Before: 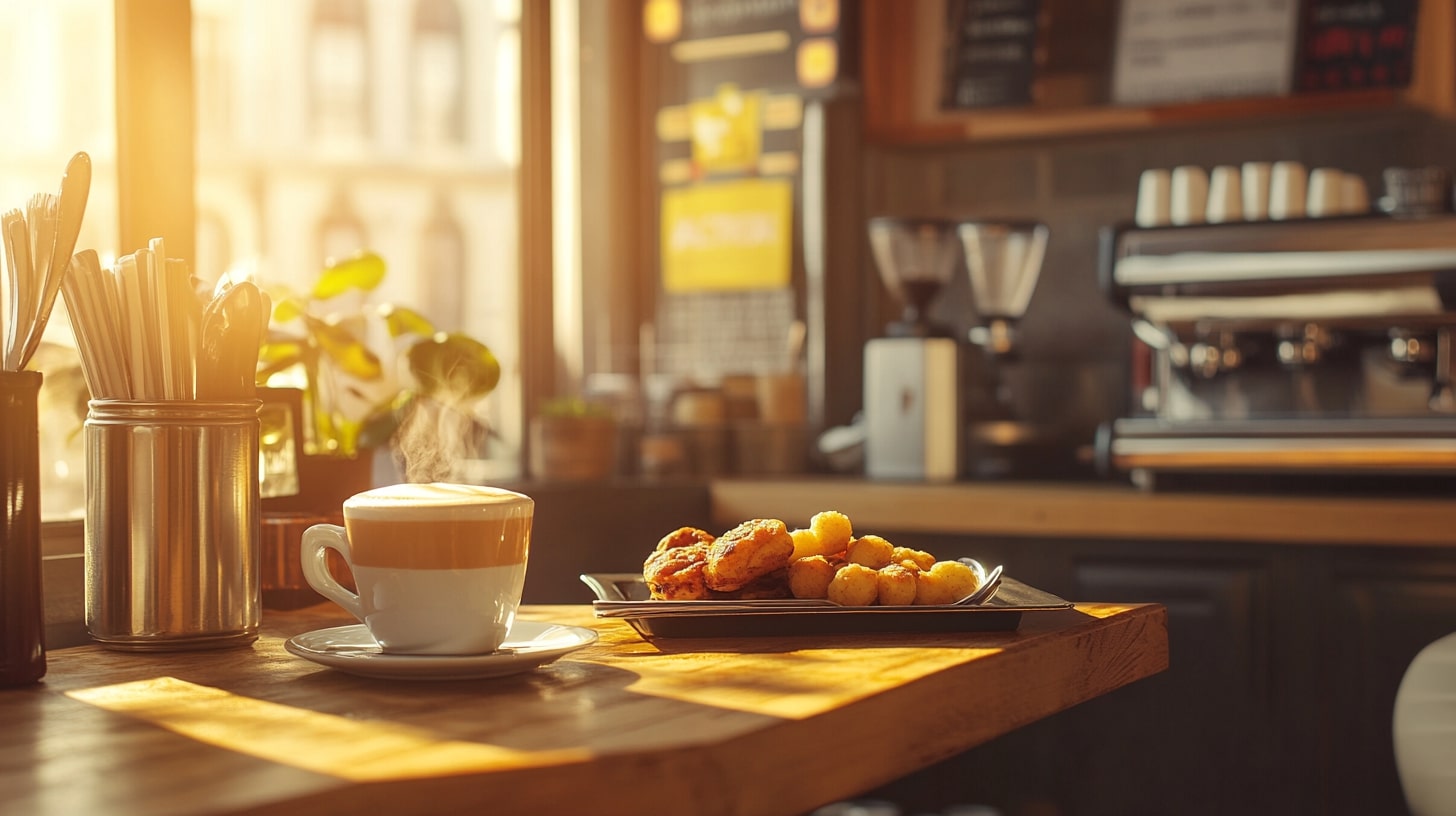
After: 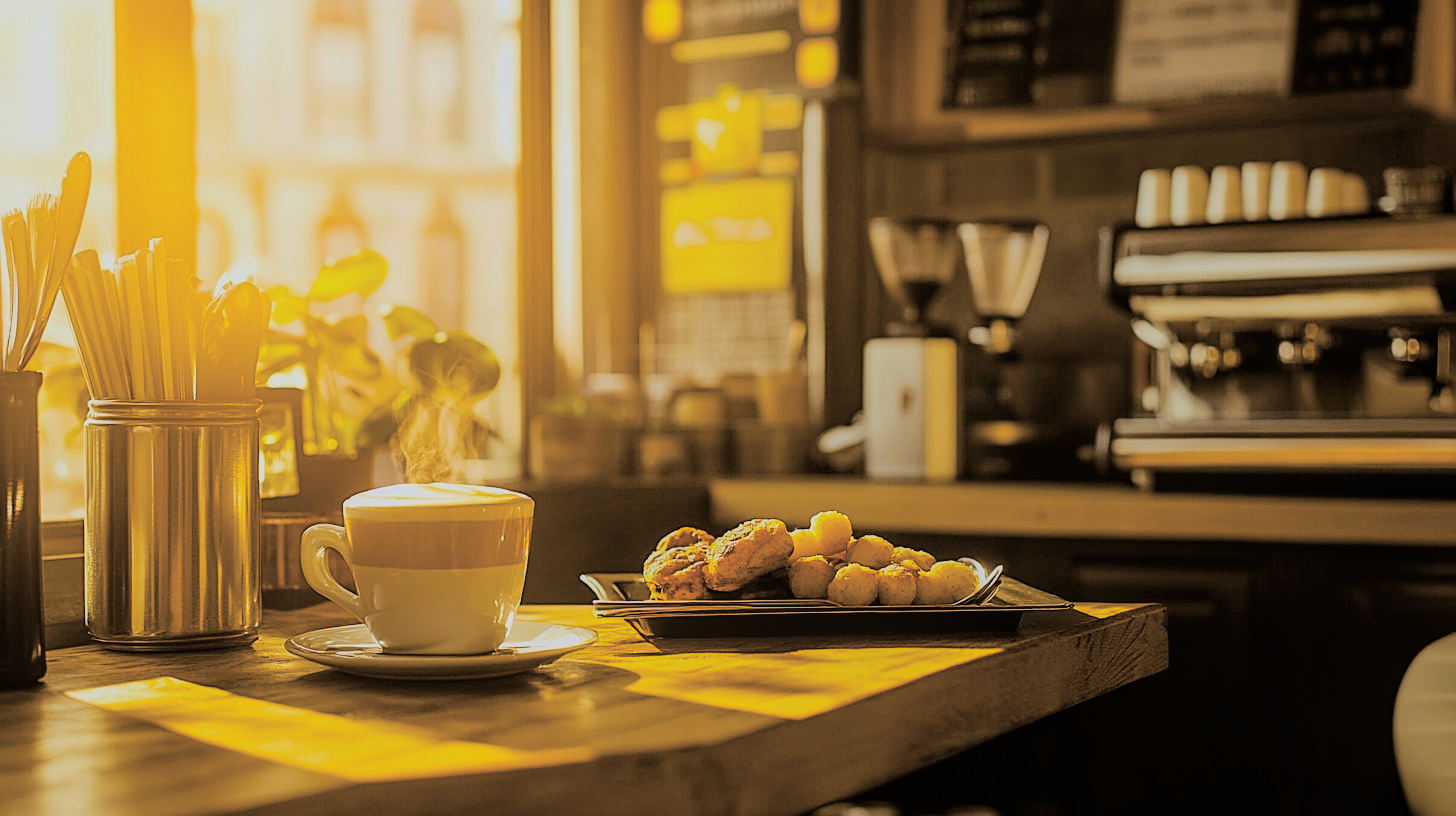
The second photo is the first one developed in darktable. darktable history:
local contrast: detail 110%
white balance: emerald 1
color balance rgb: linear chroma grading › global chroma 50%, perceptual saturation grading › global saturation 2.34%, global vibrance 6.64%, contrast 12.71%, saturation formula JzAzBz (2021)
filmic rgb: black relative exposure -3.21 EV, white relative exposure 7.02 EV, hardness 1.46, contrast 1.35
split-toning: shadows › hue 37.98°, highlights › hue 185.58°, balance -55.261
color balance: lift [1, 1.011, 0.999, 0.989], gamma [1.109, 1.045, 1.039, 0.955], gain [0.917, 0.936, 0.952, 1.064], contrast 2.32%, contrast fulcrum 19%, output saturation 101%
sharpen: on, module defaults
